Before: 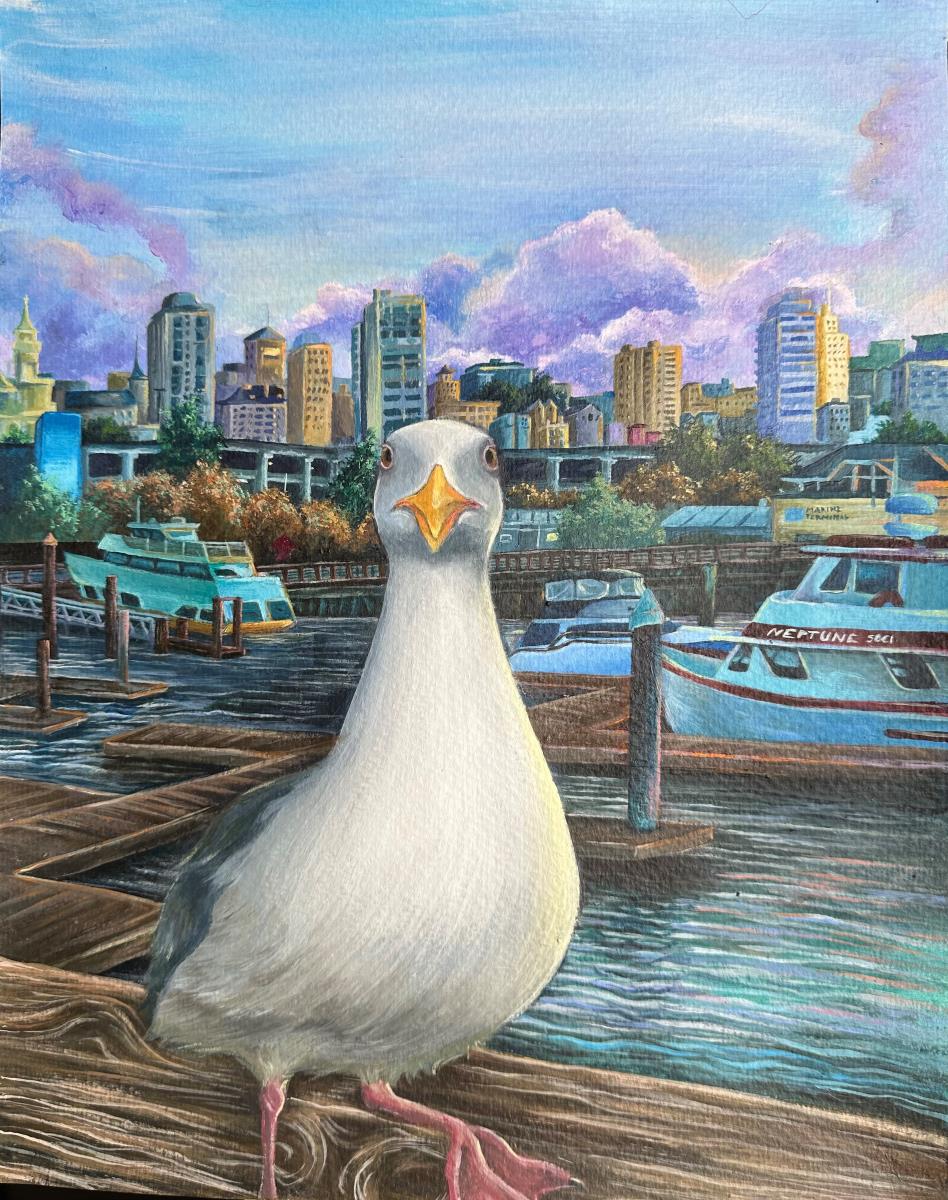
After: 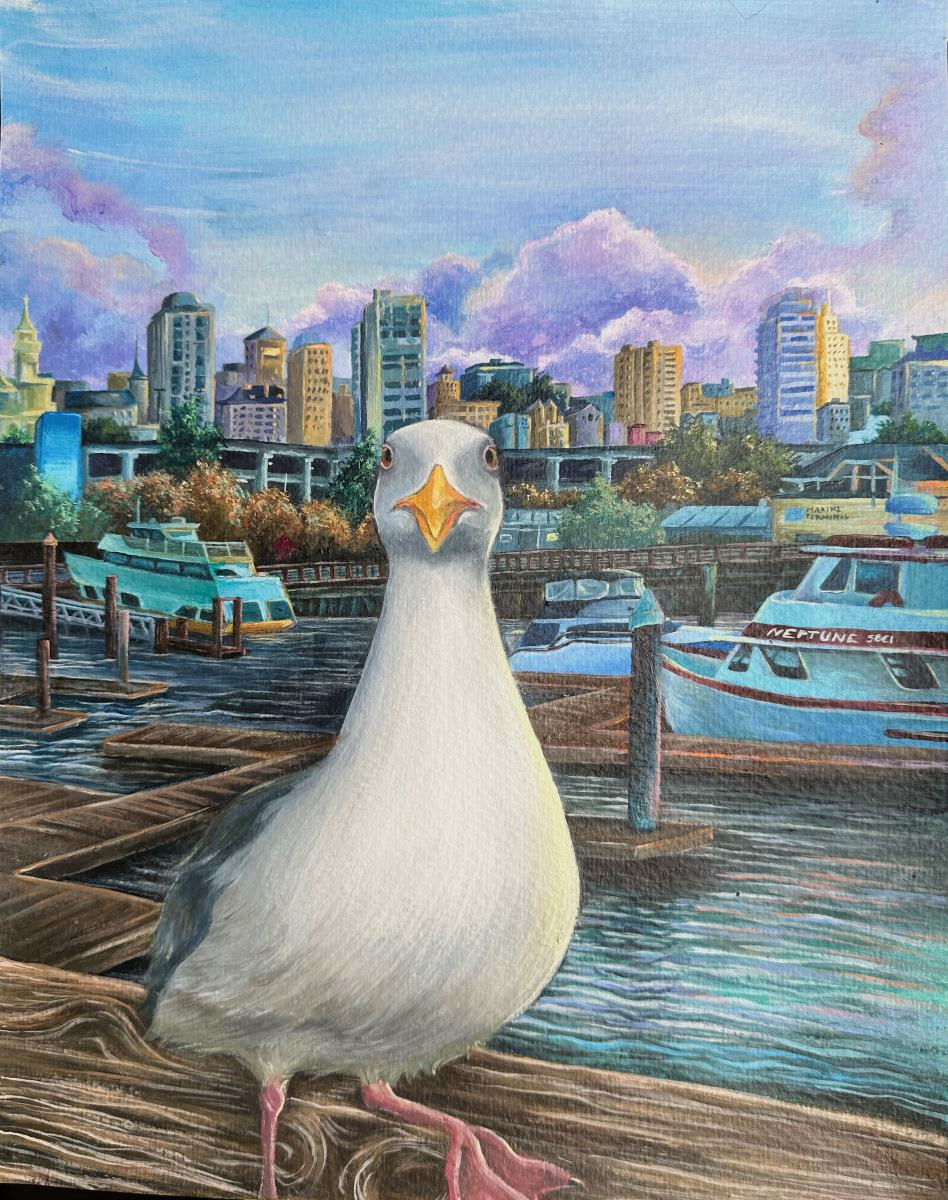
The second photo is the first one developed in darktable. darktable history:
filmic rgb: black relative exposure -11.37 EV, white relative exposure 3.22 EV, hardness 6.75
